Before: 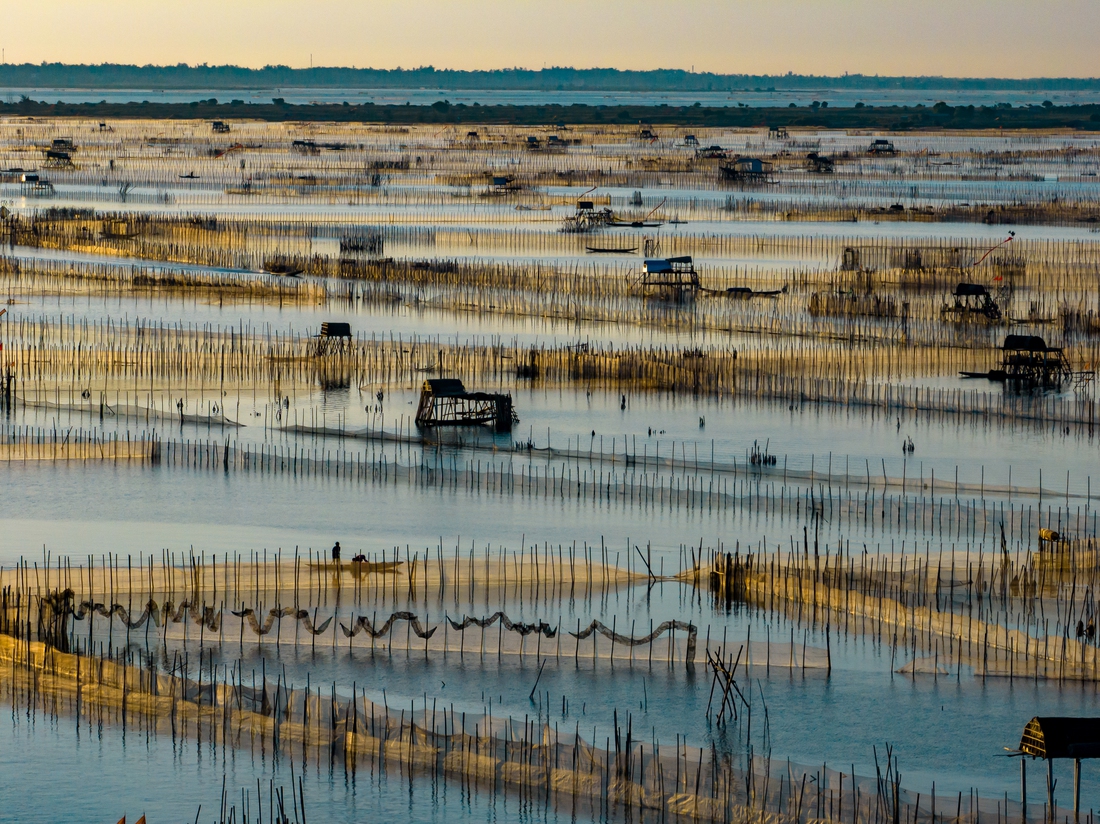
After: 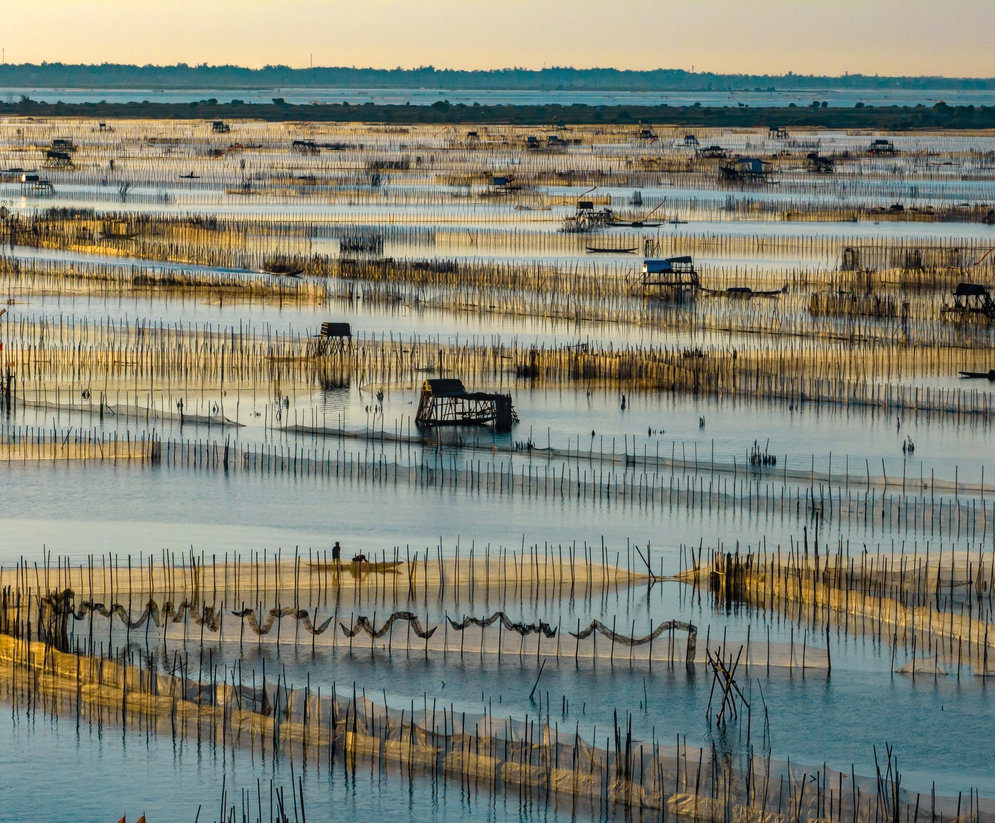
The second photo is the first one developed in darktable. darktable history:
exposure: exposure 0.212 EV, compensate highlight preservation false
crop: right 9.473%, bottom 0.046%
local contrast: detail 109%
